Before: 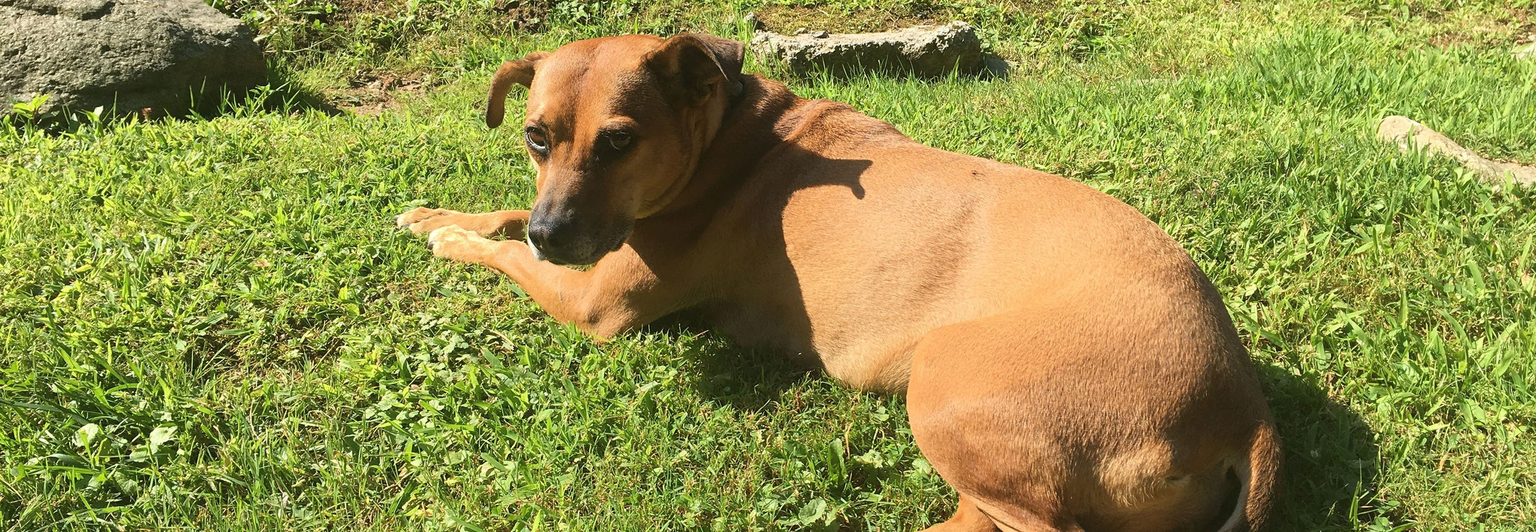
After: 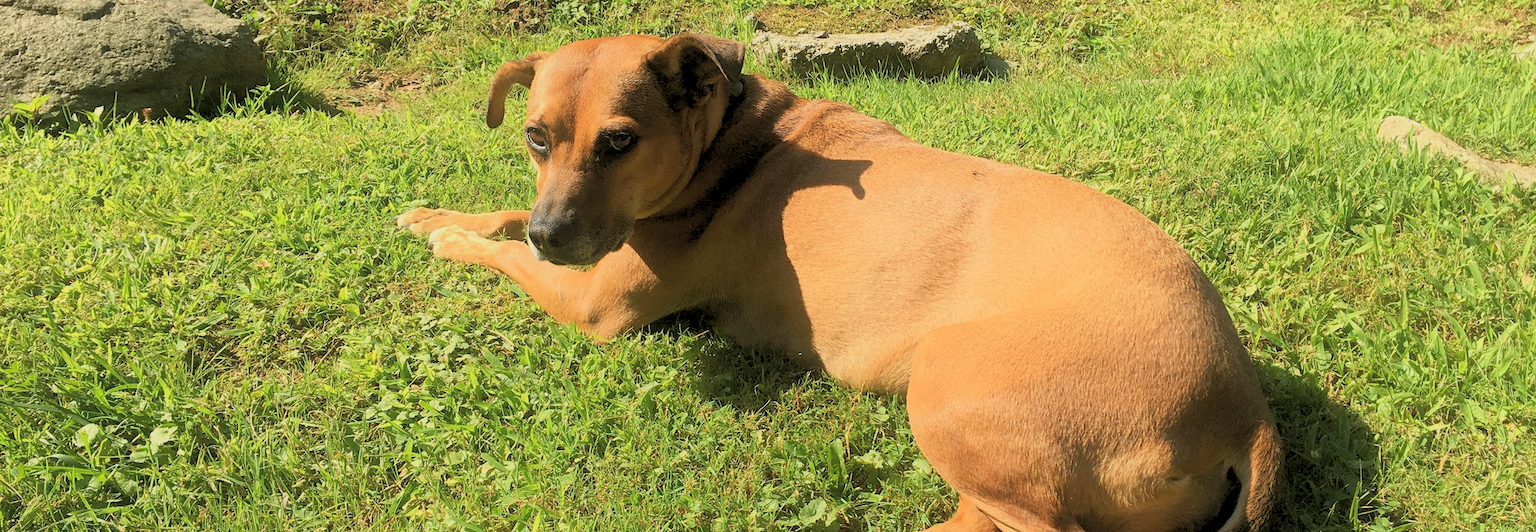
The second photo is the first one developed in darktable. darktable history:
contrast equalizer: octaves 7, y [[0.6 ×6], [0.55 ×6], [0 ×6], [0 ×6], [0 ×6]], mix -0.3
white balance: red 1.029, blue 0.92
rgb levels: preserve colors sum RGB, levels [[0.038, 0.433, 0.934], [0, 0.5, 1], [0, 0.5, 1]]
